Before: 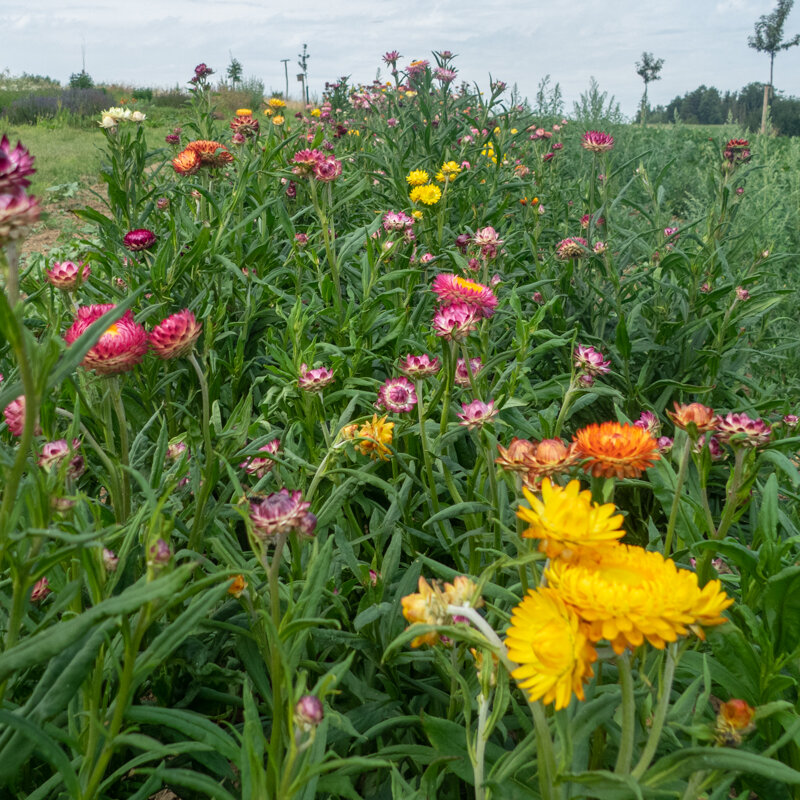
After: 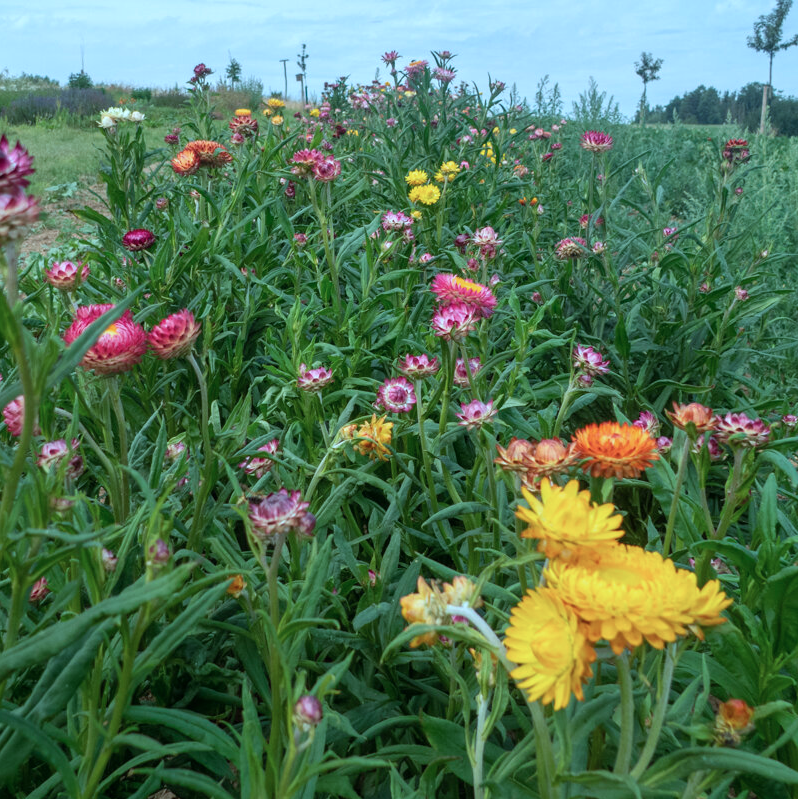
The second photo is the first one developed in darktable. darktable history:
crop and rotate: left 0.134%, bottom 0.011%
color correction: highlights a* -9.57, highlights b* -21.36
